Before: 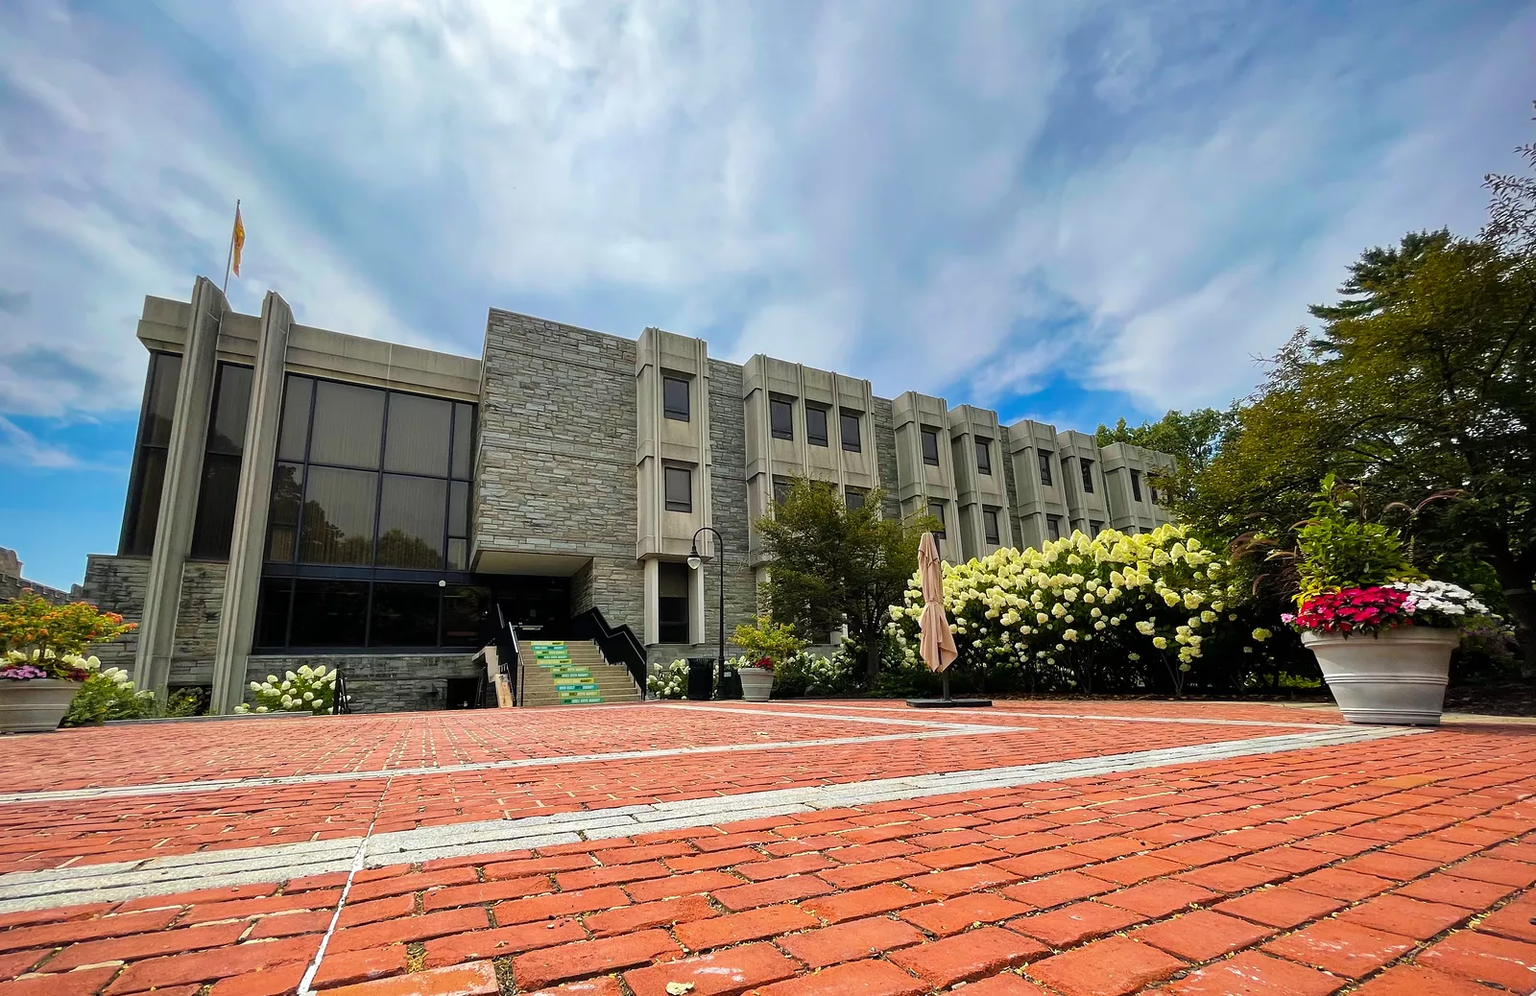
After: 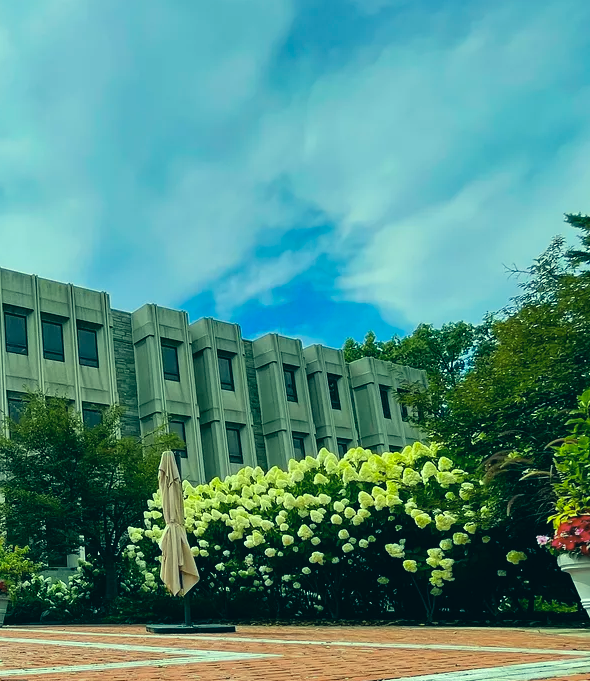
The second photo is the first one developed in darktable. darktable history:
color correction: highlights a* -20.08, highlights b* 9.8, shadows a* -20.4, shadows b* -10.76
crop and rotate: left 49.936%, top 10.094%, right 13.136%, bottom 24.256%
